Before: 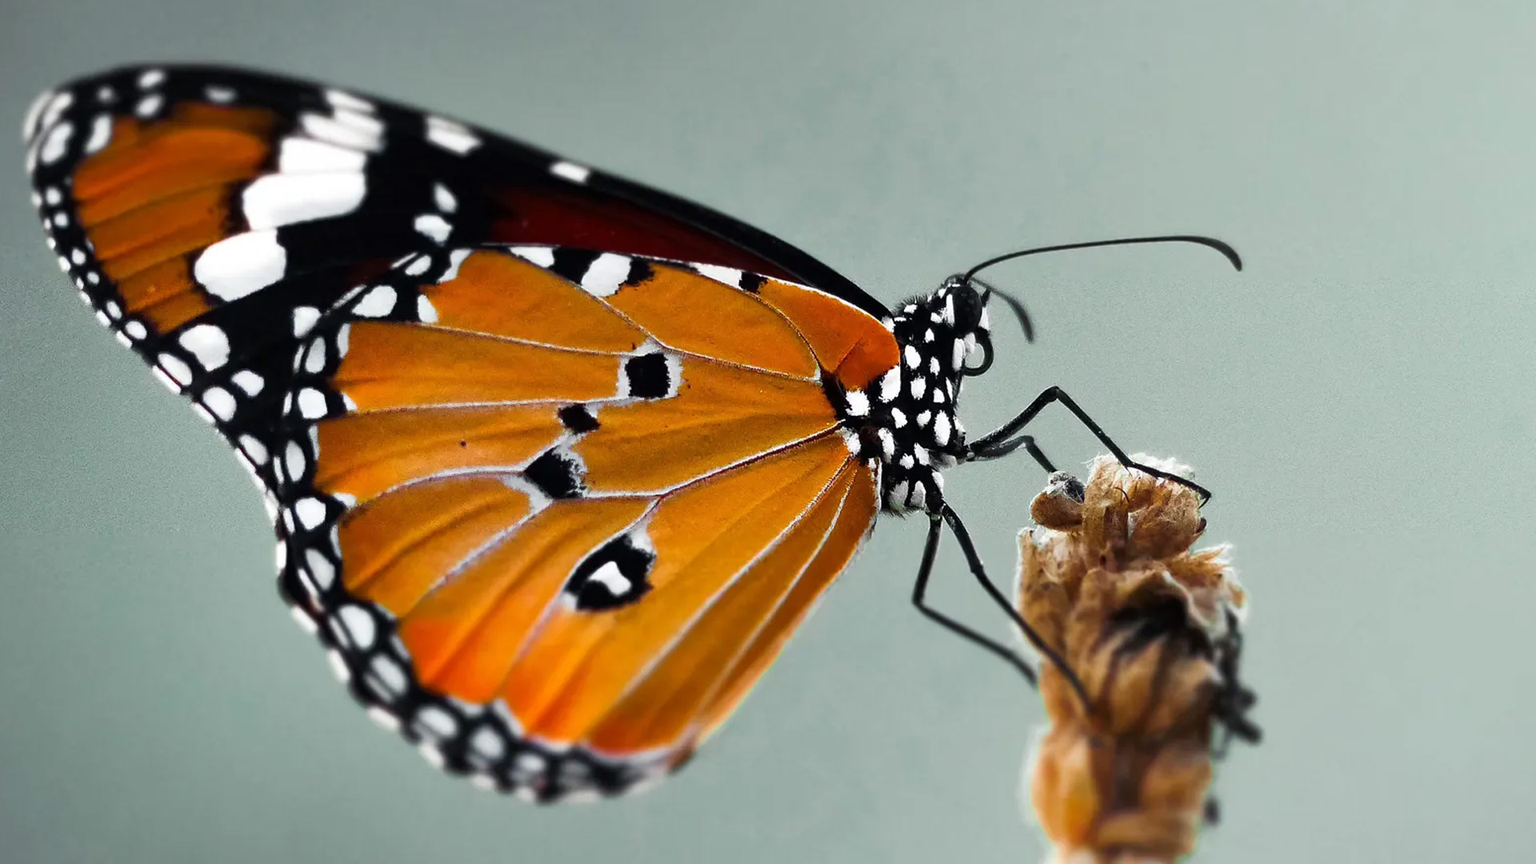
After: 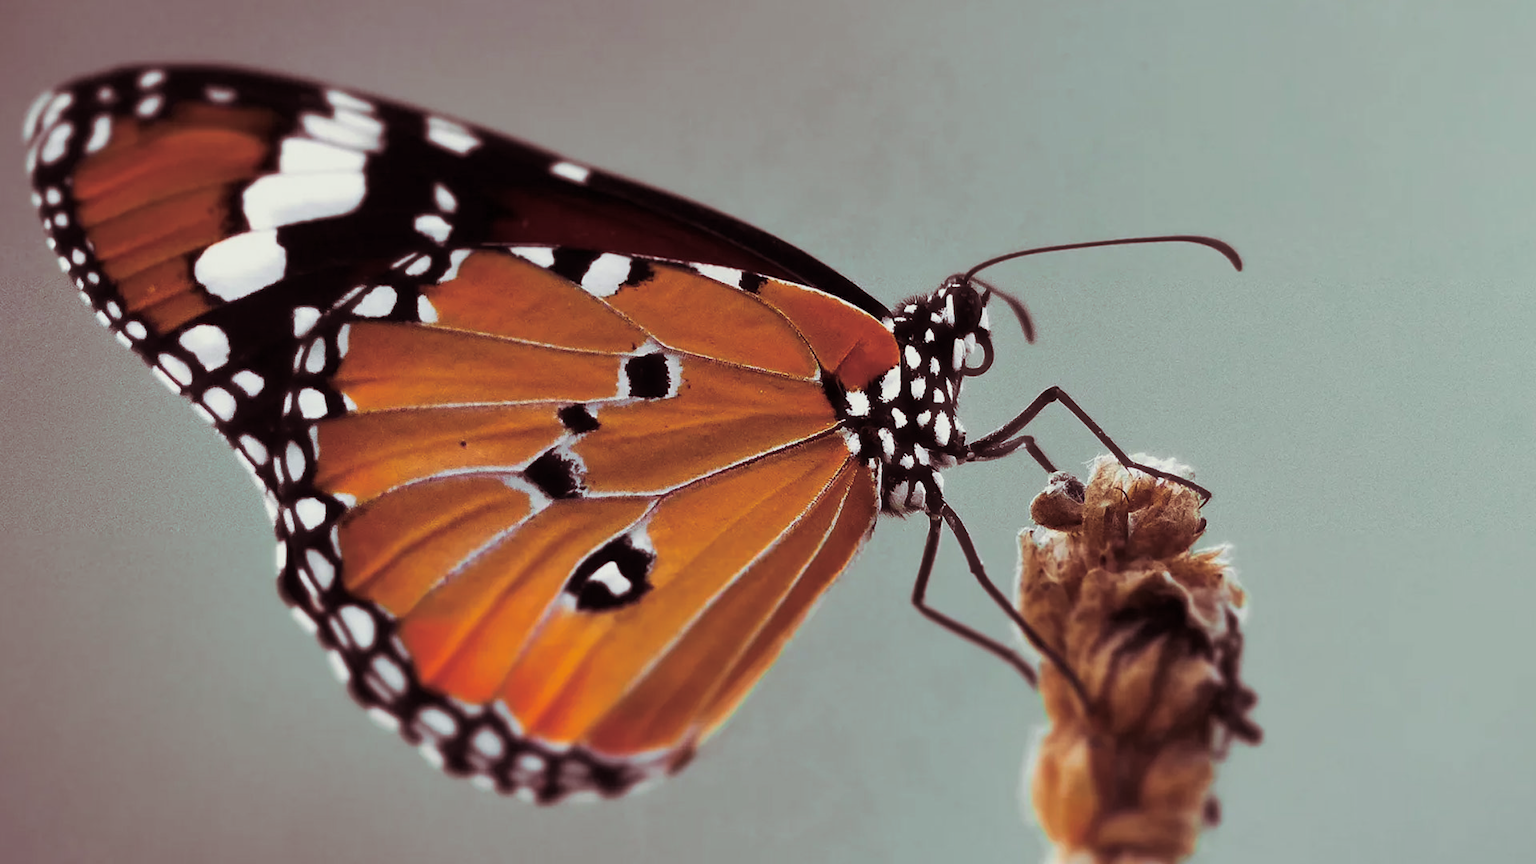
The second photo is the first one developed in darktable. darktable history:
shadows and highlights: radius 121.13, shadows 21.4, white point adjustment -9.72, highlights -14.39, soften with gaussian
haze removal: strength -0.05
split-toning: on, module defaults
